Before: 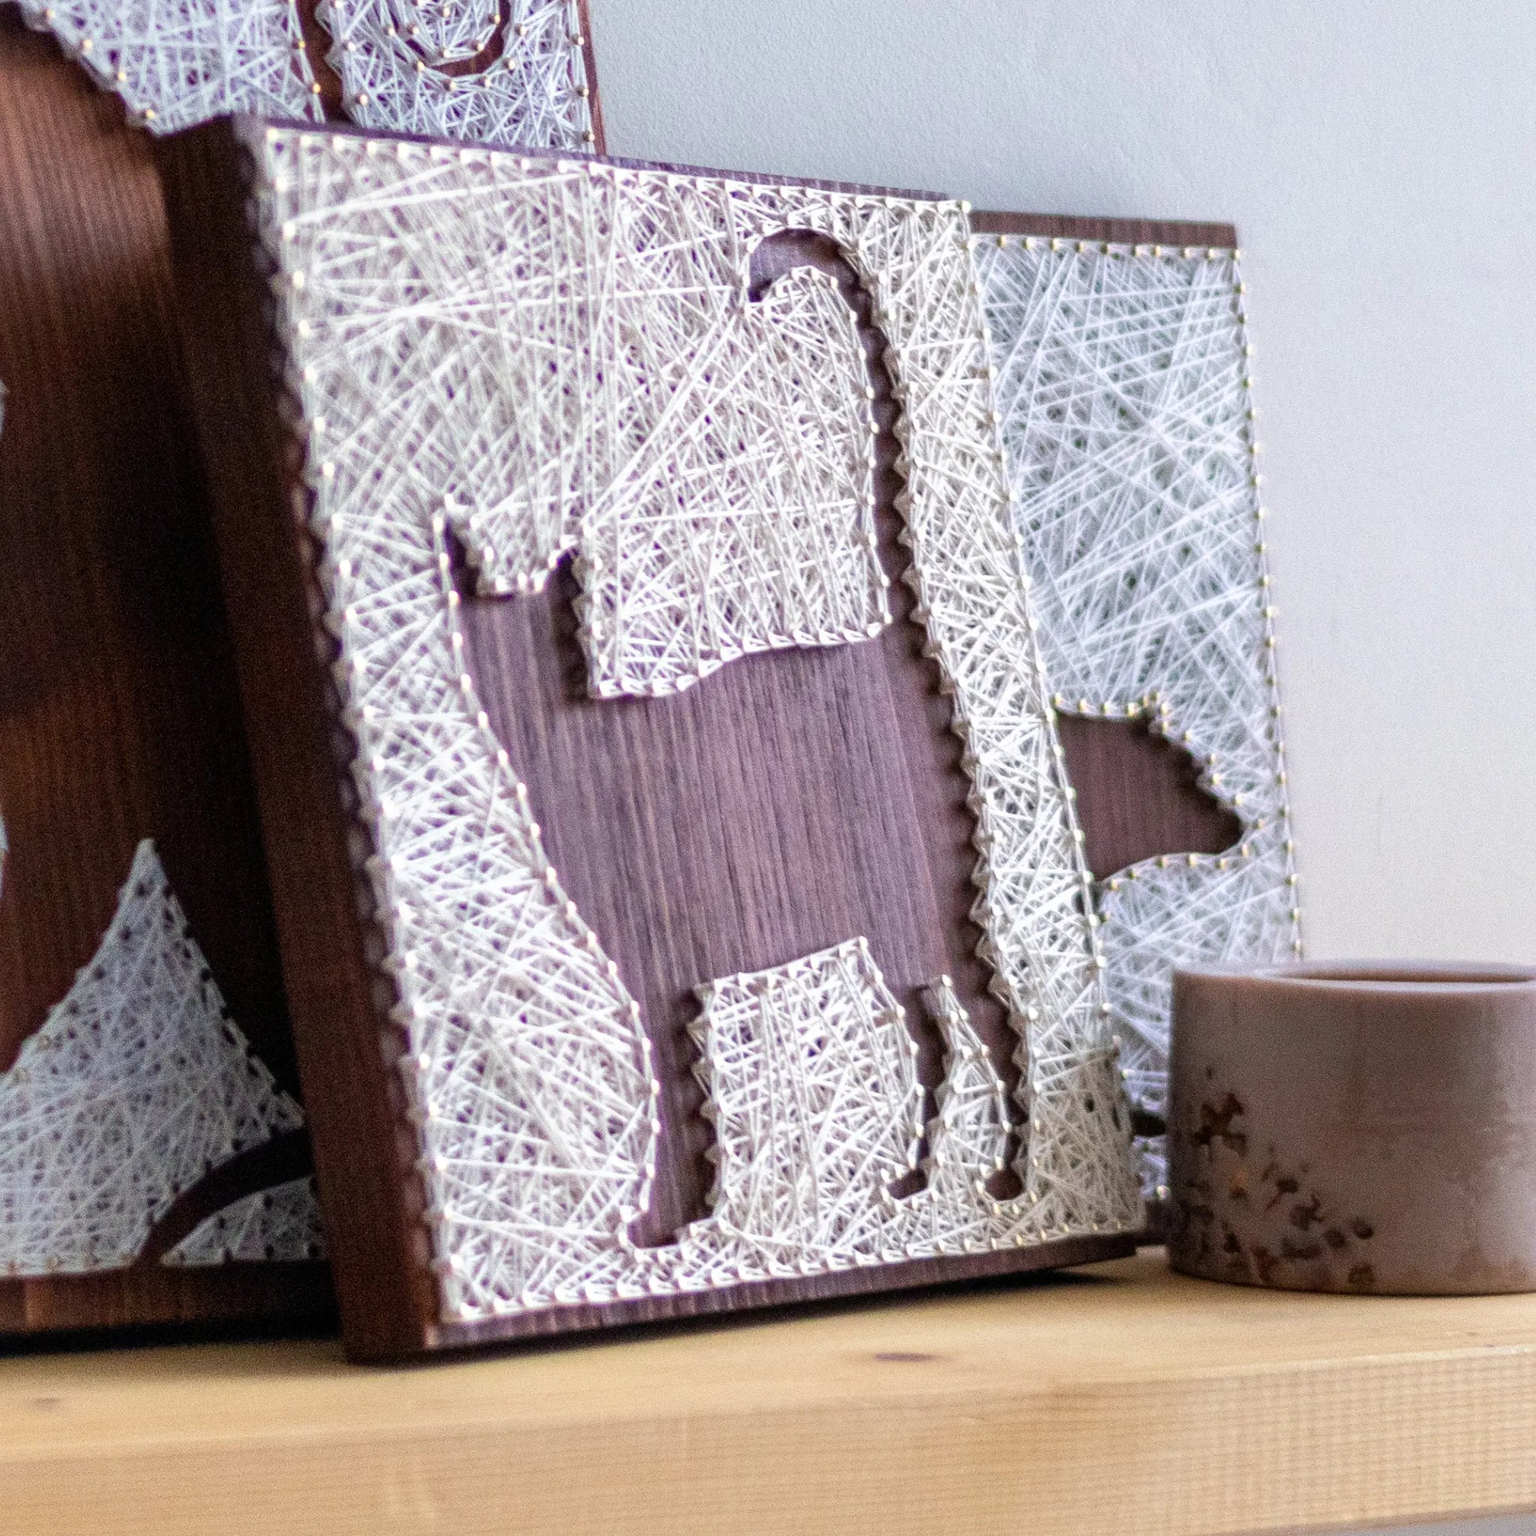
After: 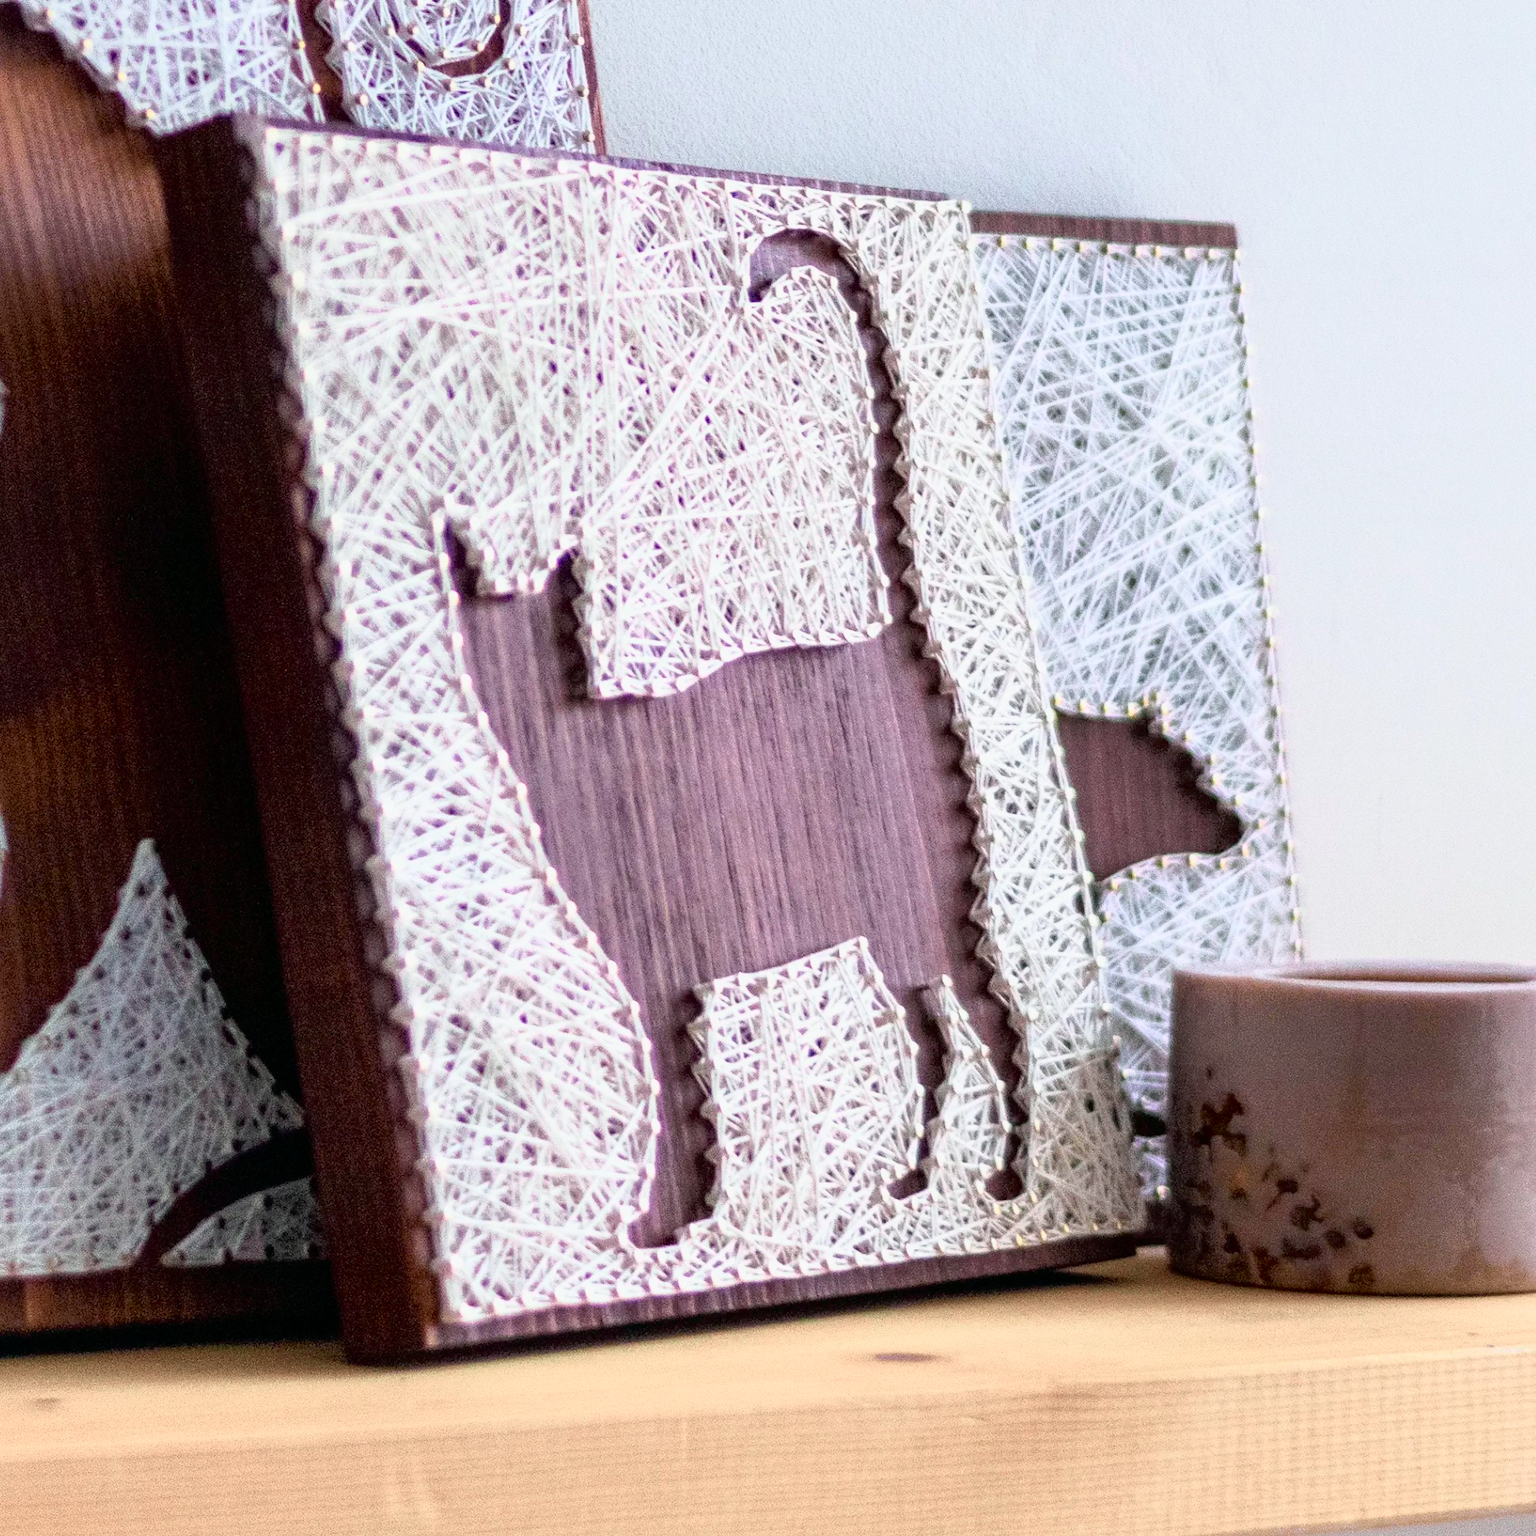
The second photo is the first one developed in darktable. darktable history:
tone curve: curves: ch0 [(0, 0) (0.105, 0.068) (0.181, 0.185) (0.28, 0.291) (0.384, 0.404) (0.485, 0.531) (0.638, 0.681) (0.795, 0.879) (1, 0.977)]; ch1 [(0, 0) (0.161, 0.092) (0.35, 0.33) (0.379, 0.401) (0.456, 0.469) (0.504, 0.5) (0.512, 0.514) (0.58, 0.597) (0.635, 0.646) (1, 1)]; ch2 [(0, 0) (0.371, 0.362) (0.437, 0.437) (0.5, 0.5) (0.53, 0.523) (0.56, 0.58) (0.622, 0.606) (1, 1)], color space Lab, independent channels, preserve colors none
